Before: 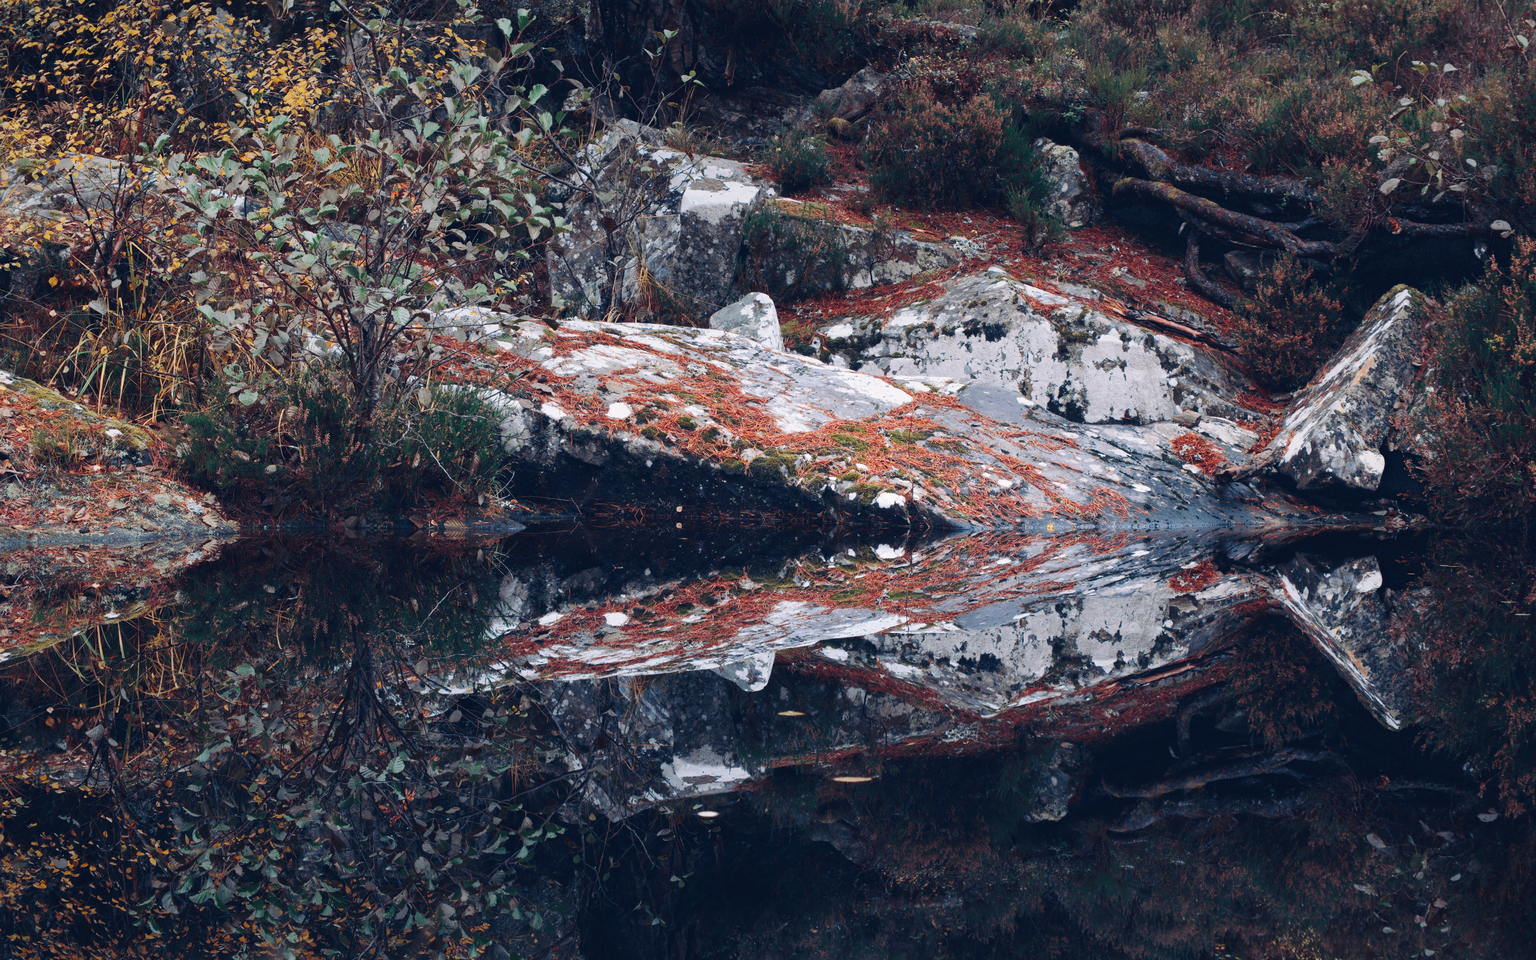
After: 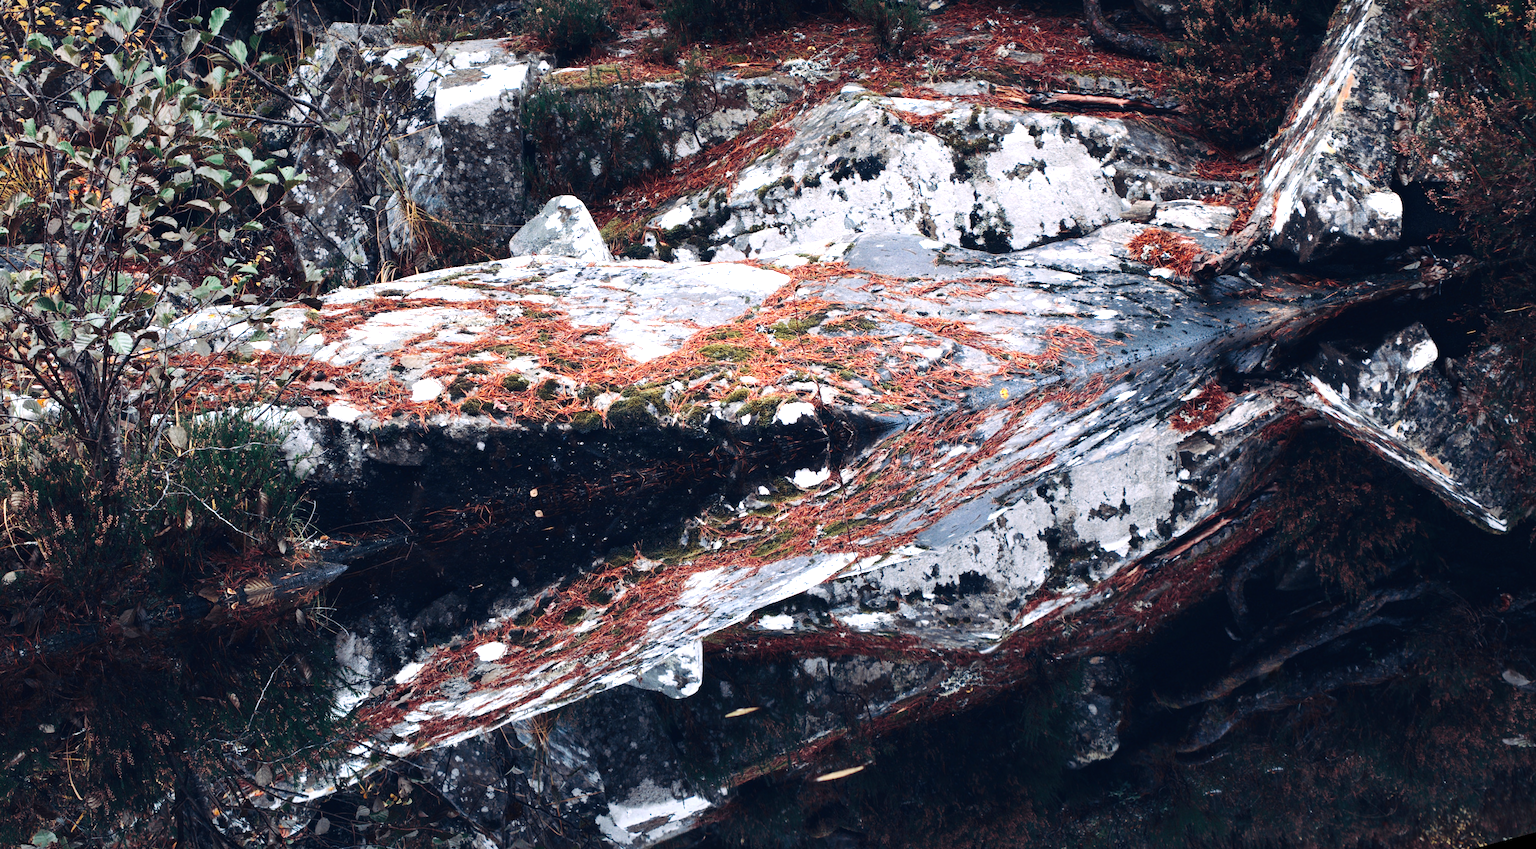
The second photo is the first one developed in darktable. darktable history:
tone equalizer: -8 EV -0.75 EV, -7 EV -0.7 EV, -6 EV -0.6 EV, -5 EV -0.4 EV, -3 EV 0.4 EV, -2 EV 0.6 EV, -1 EV 0.7 EV, +0 EV 0.75 EV, edges refinement/feathering 500, mask exposure compensation -1.57 EV, preserve details no
crop and rotate: left 14.584%
rotate and perspective: rotation -14.8°, crop left 0.1, crop right 0.903, crop top 0.25, crop bottom 0.748
